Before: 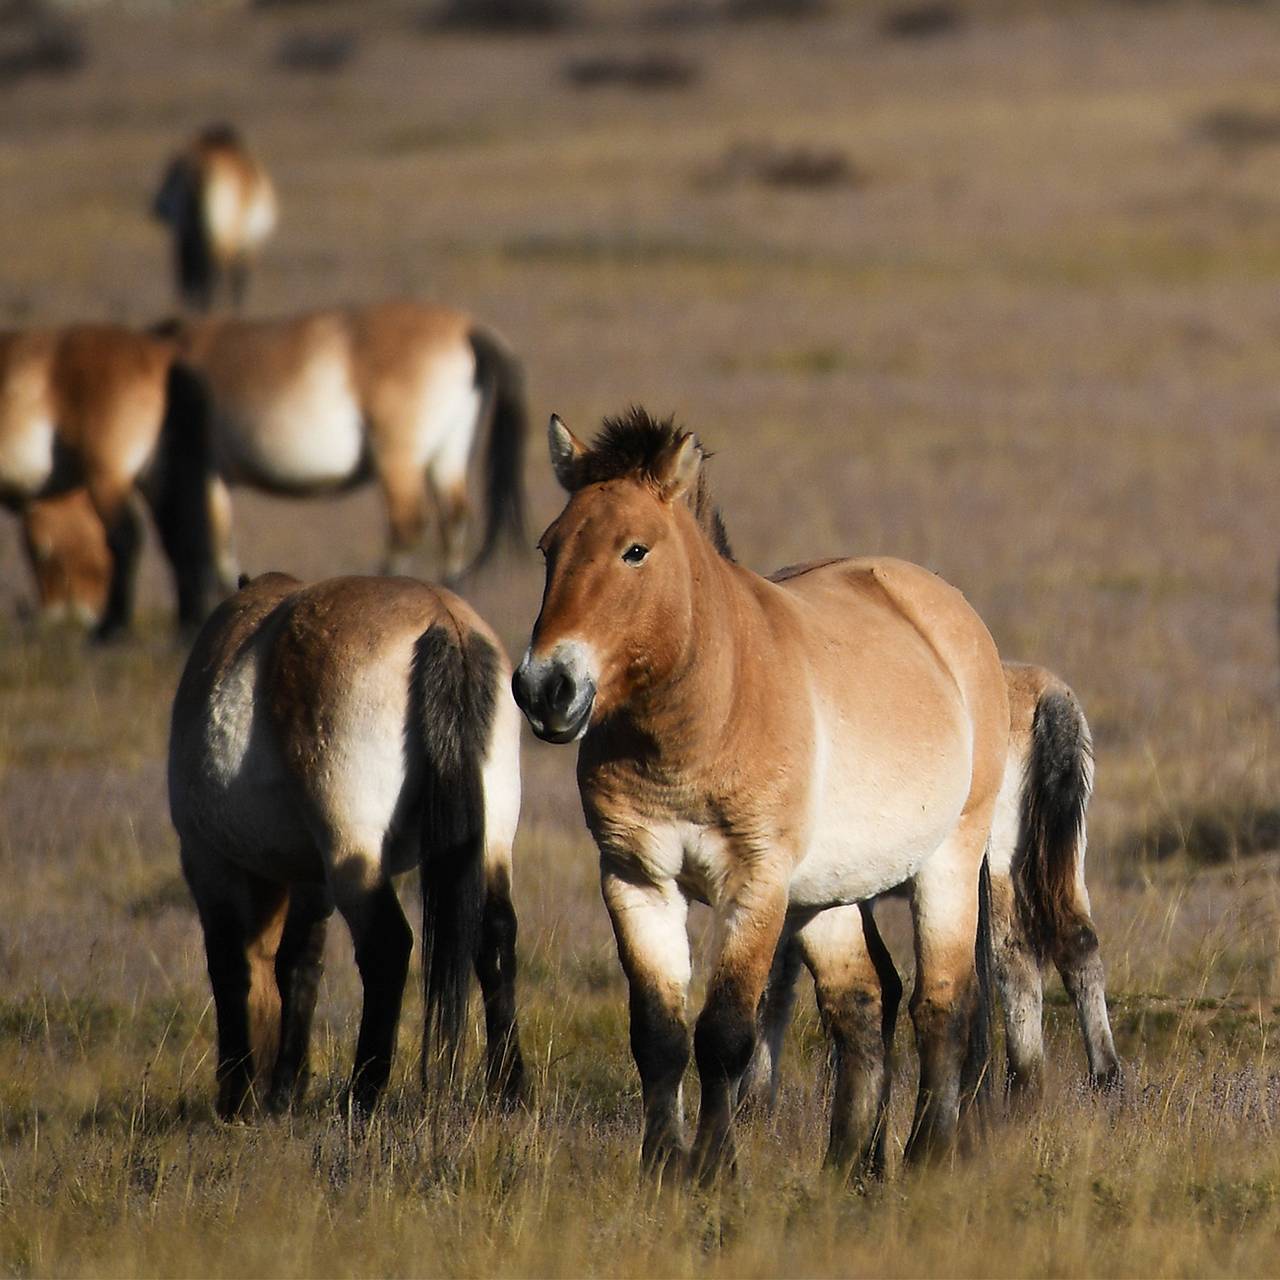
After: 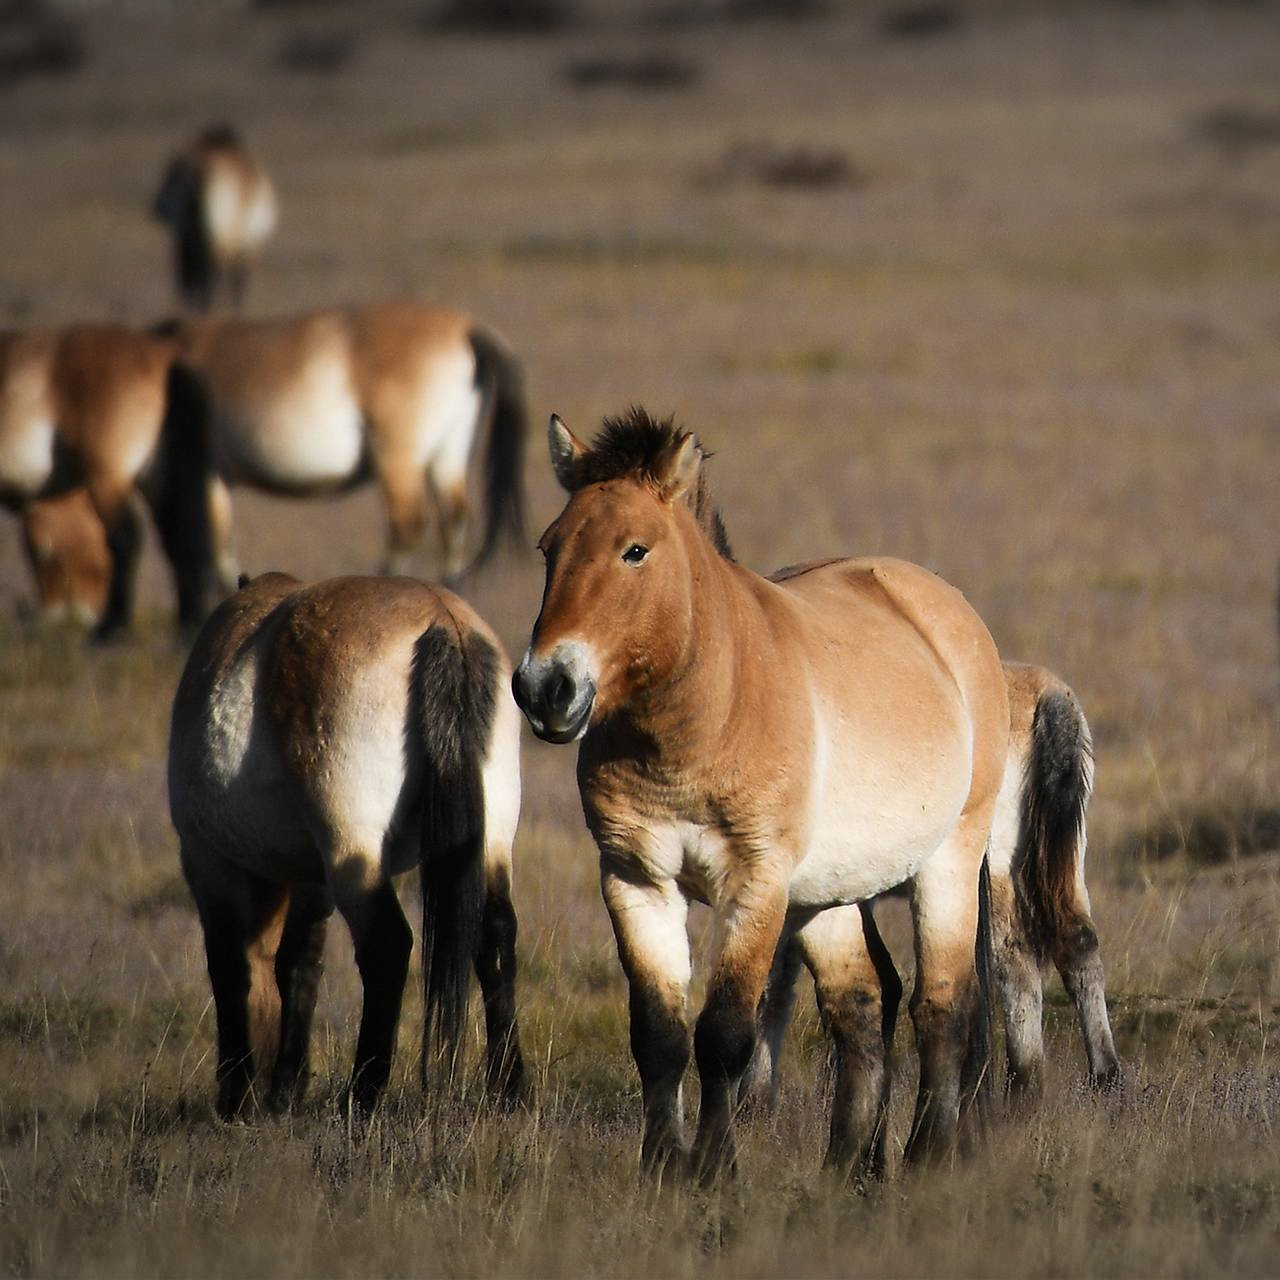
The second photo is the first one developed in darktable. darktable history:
vignetting: fall-off radius 99.95%, width/height ratio 1.344
